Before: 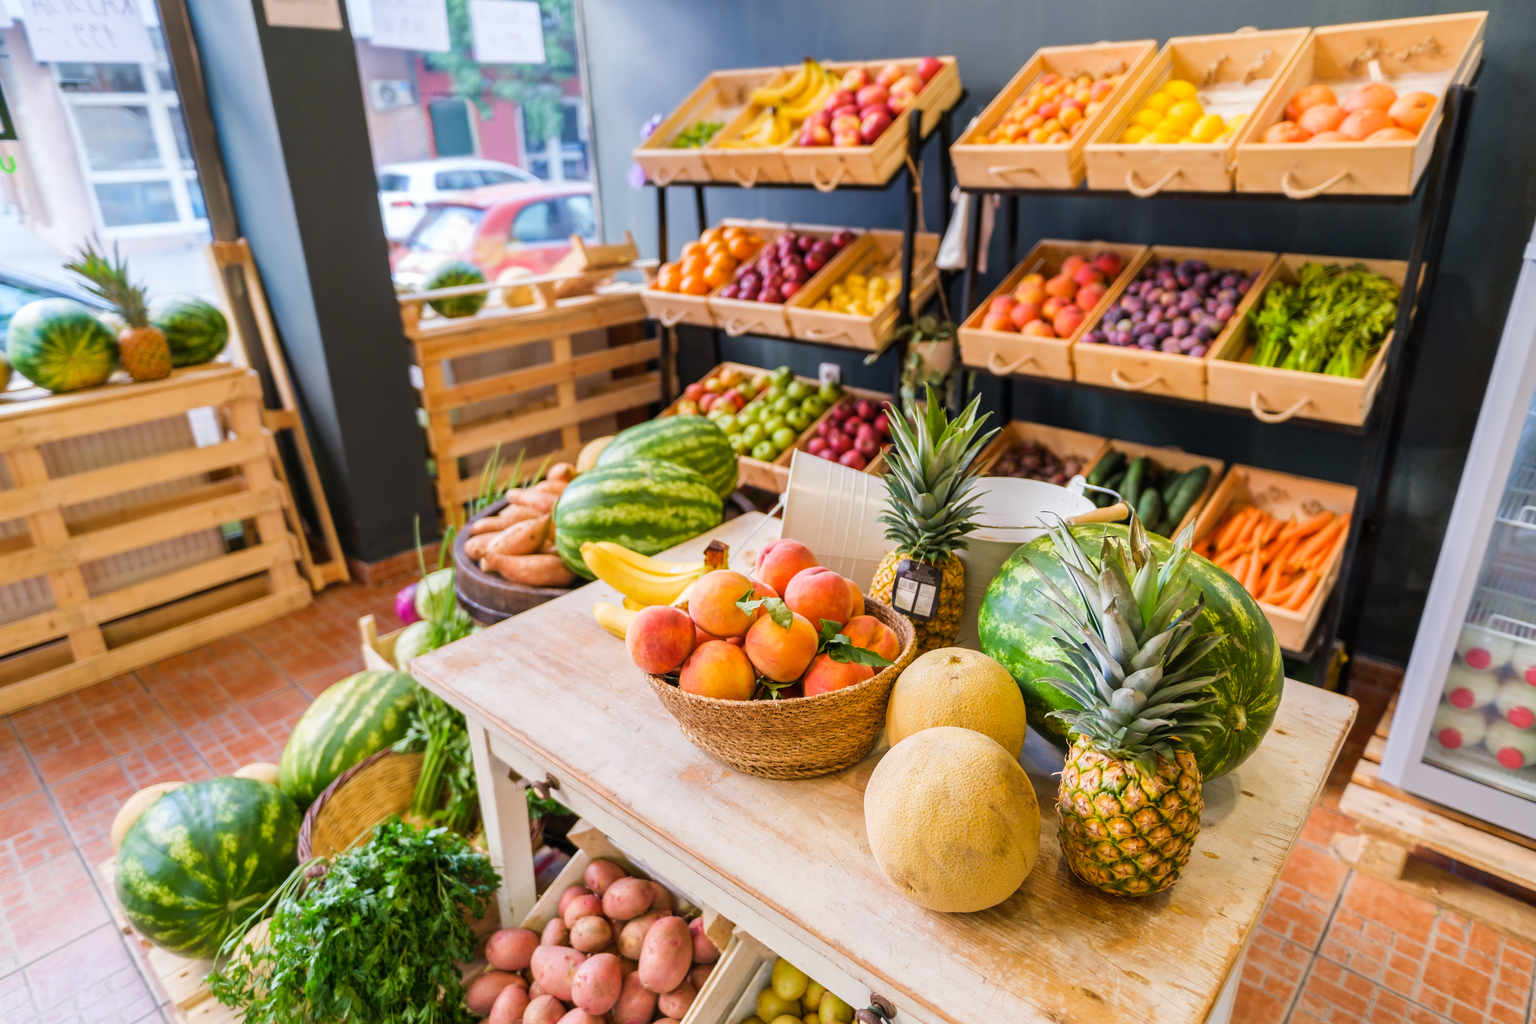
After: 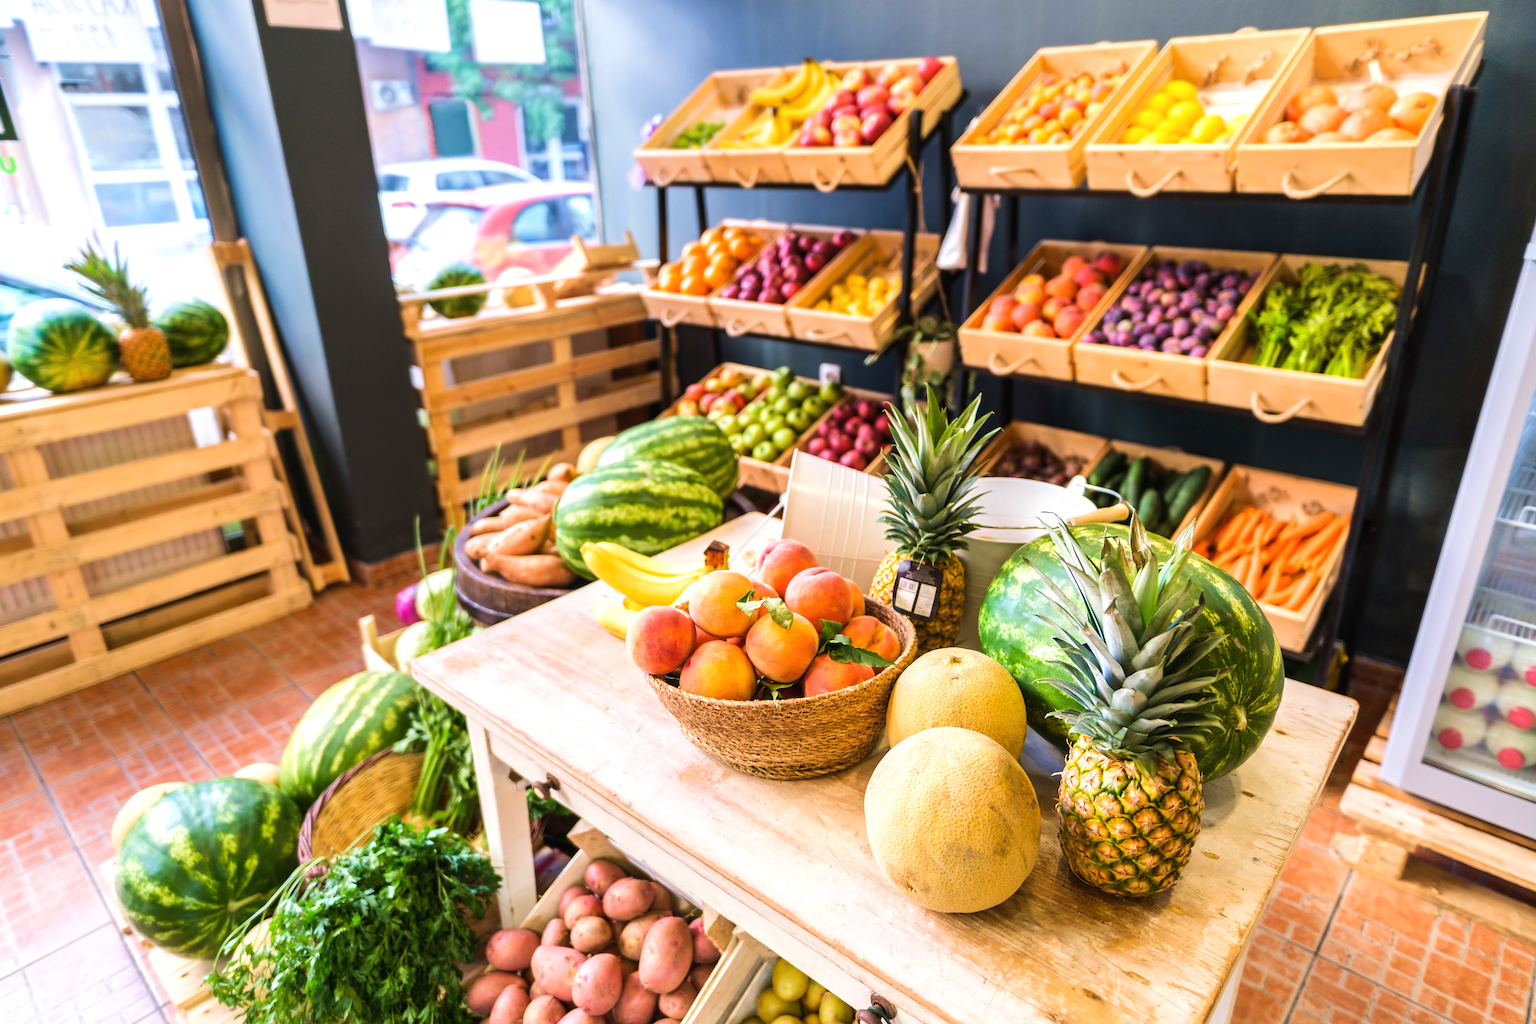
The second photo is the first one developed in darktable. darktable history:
velvia: on, module defaults
exposure: black level correction -0.001, exposure 0.079 EV, compensate highlight preservation false
tone equalizer: -8 EV -0.437 EV, -7 EV -0.388 EV, -6 EV -0.336 EV, -5 EV -0.225 EV, -3 EV 0.215 EV, -2 EV 0.36 EV, -1 EV 0.368 EV, +0 EV 0.398 EV, edges refinement/feathering 500, mask exposure compensation -1.57 EV, preserve details no
